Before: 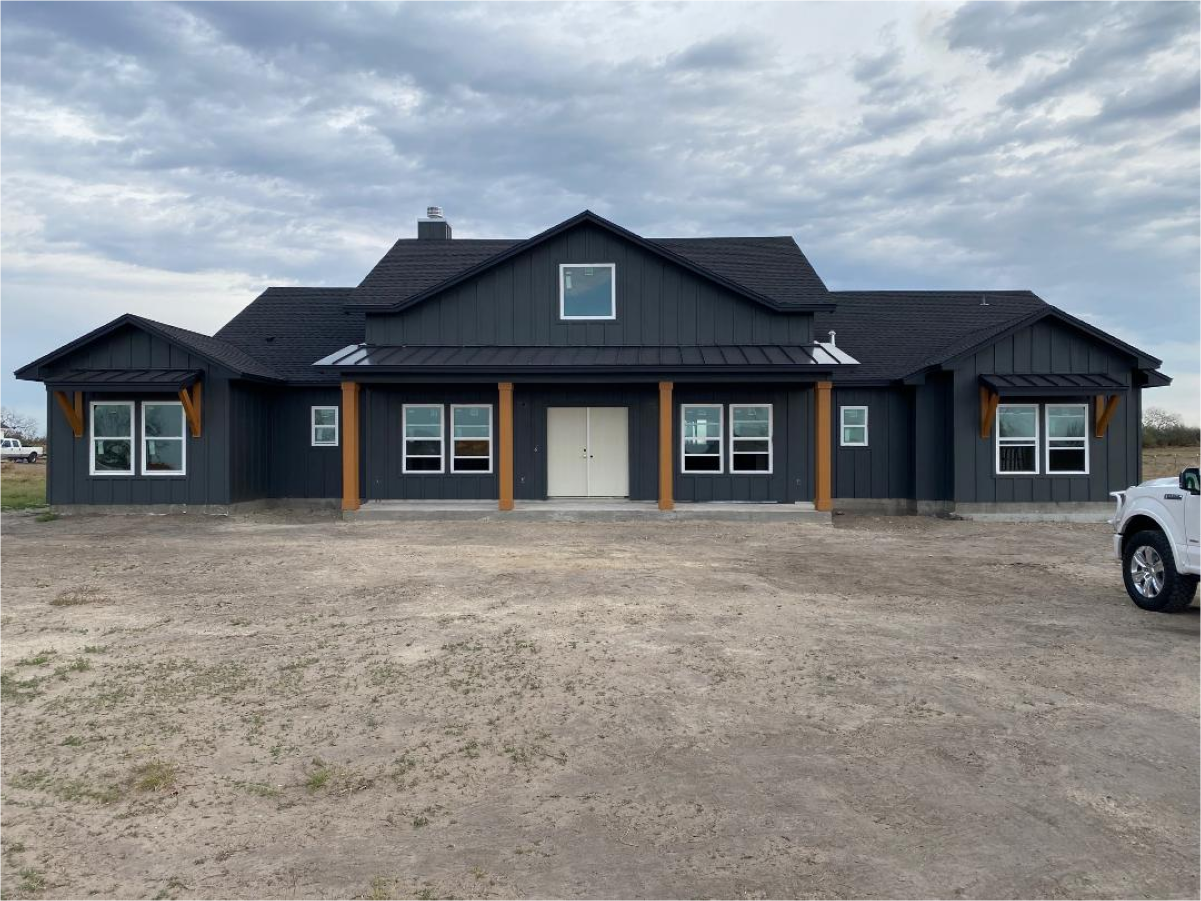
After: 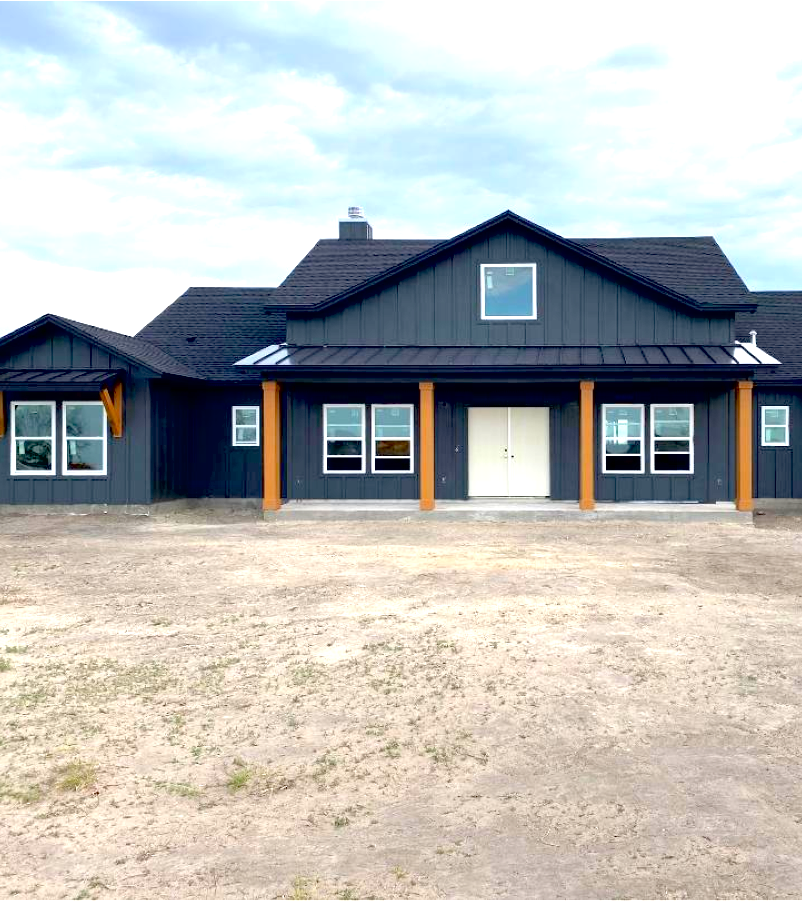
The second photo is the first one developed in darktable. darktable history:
contrast brightness saturation: brightness 0.087, saturation 0.192
exposure: black level correction 0.011, exposure 1.081 EV, compensate highlight preservation false
crop and rotate: left 6.623%, right 26.579%
